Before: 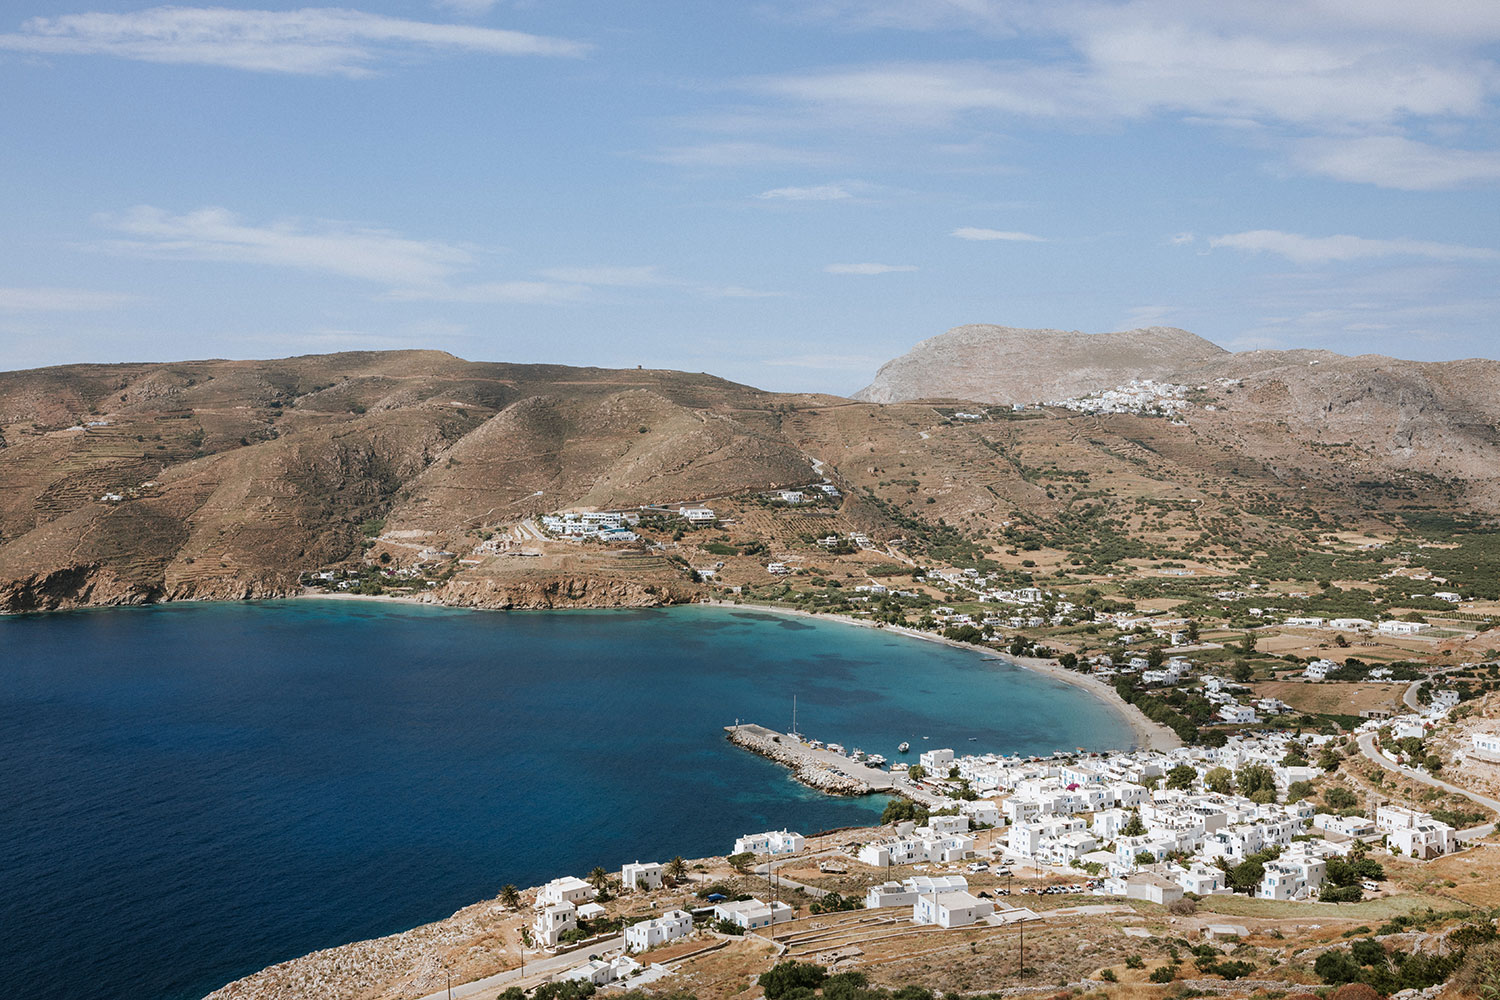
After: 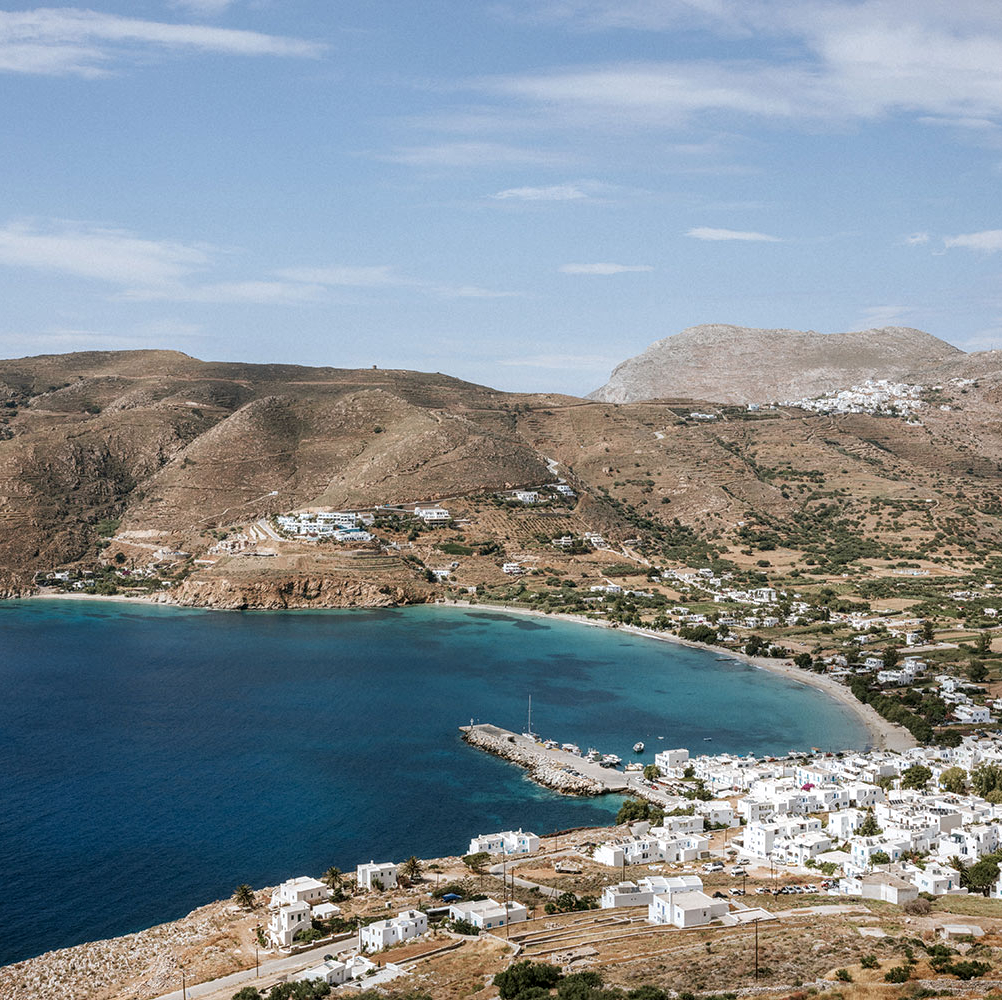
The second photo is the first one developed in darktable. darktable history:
crop and rotate: left 17.732%, right 15.423%
local contrast: detail 130%
